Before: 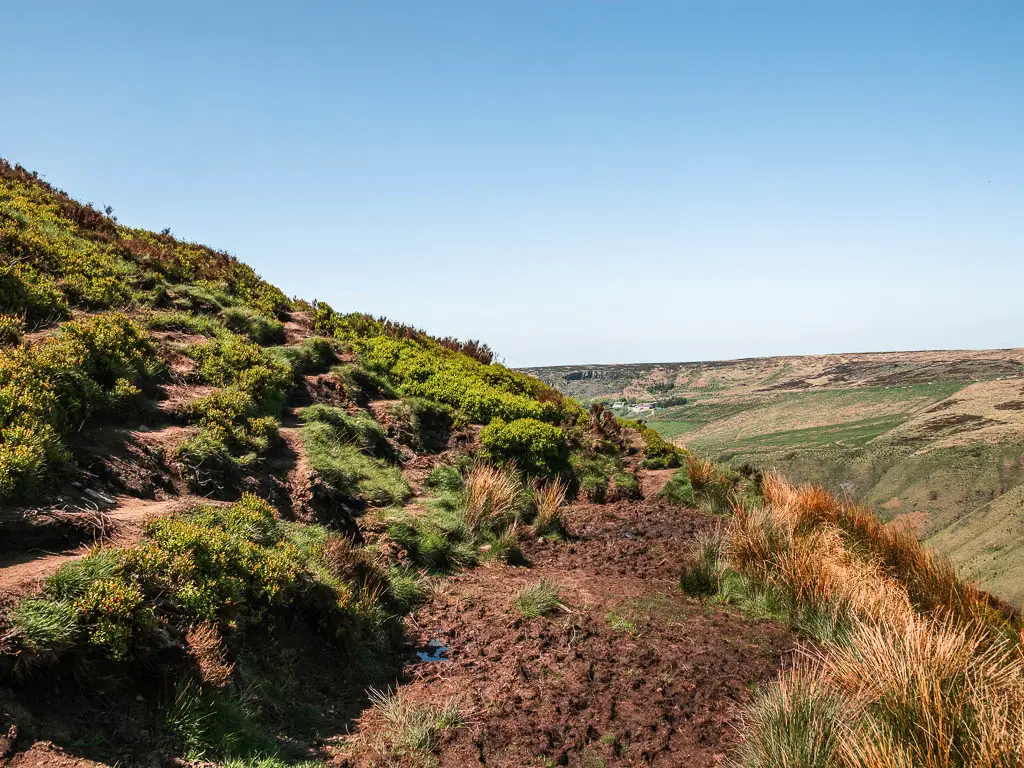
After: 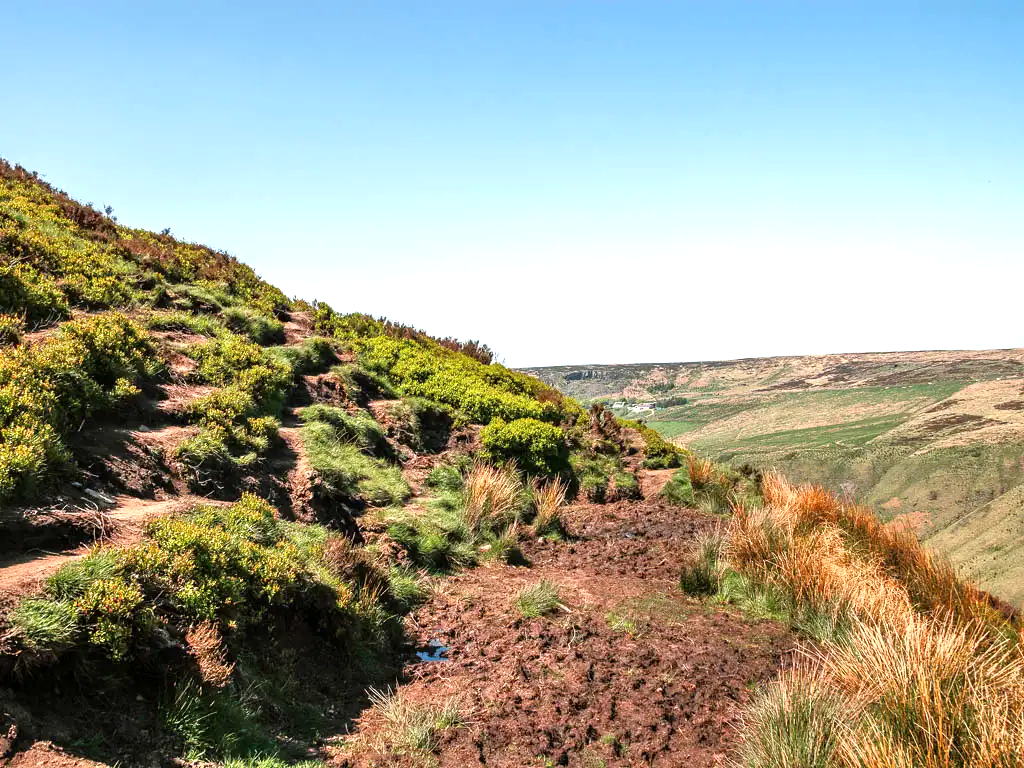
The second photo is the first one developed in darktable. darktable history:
exposure: black level correction 0.001, exposure 0.498 EV, compensate highlight preservation false
tone equalizer: -8 EV 0.02 EV, -7 EV -0.043 EV, -6 EV 0.038 EV, -5 EV 0.024 EV, -4 EV 0.31 EV, -3 EV 0.67 EV, -2 EV 0.562 EV, -1 EV 0.207 EV, +0 EV 0.042 EV
